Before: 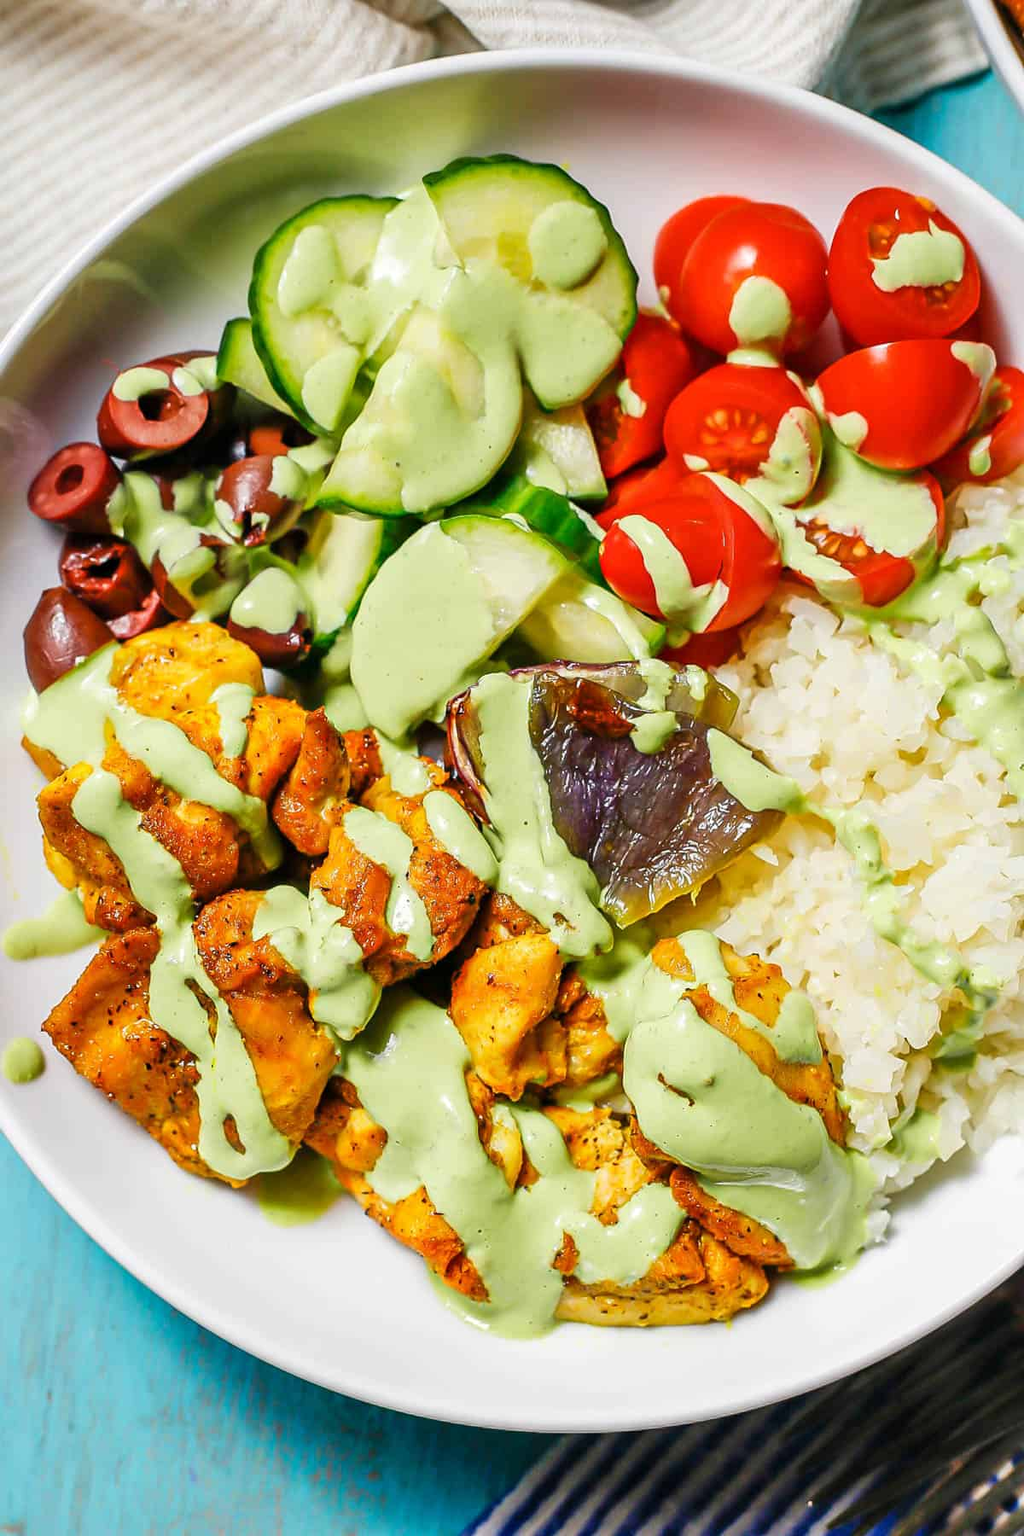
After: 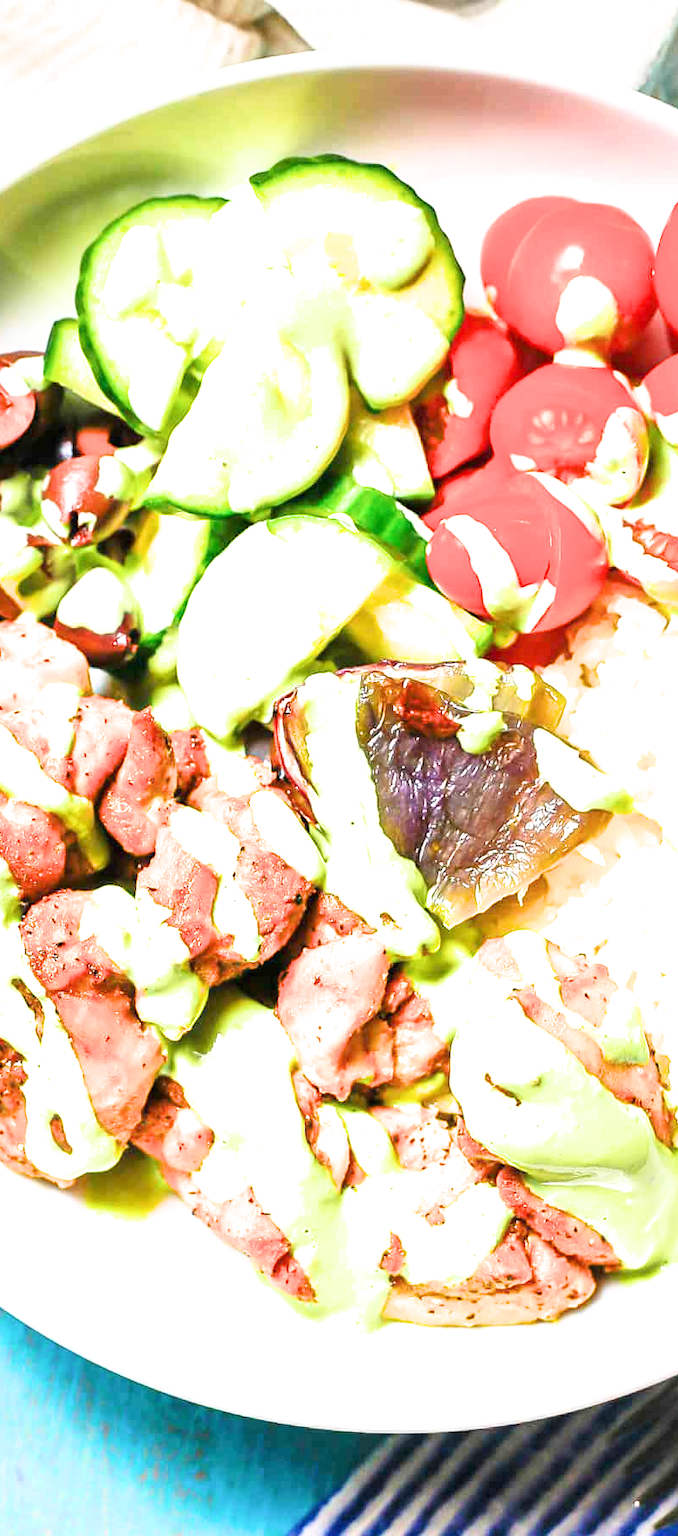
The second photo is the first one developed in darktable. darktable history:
crop: left 16.972%, right 16.763%
filmic rgb: black relative exposure -14.2 EV, white relative exposure 3.36 EV, hardness 7.96, contrast 0.999
exposure: black level correction 0, exposure 1.742 EV, compensate highlight preservation false
